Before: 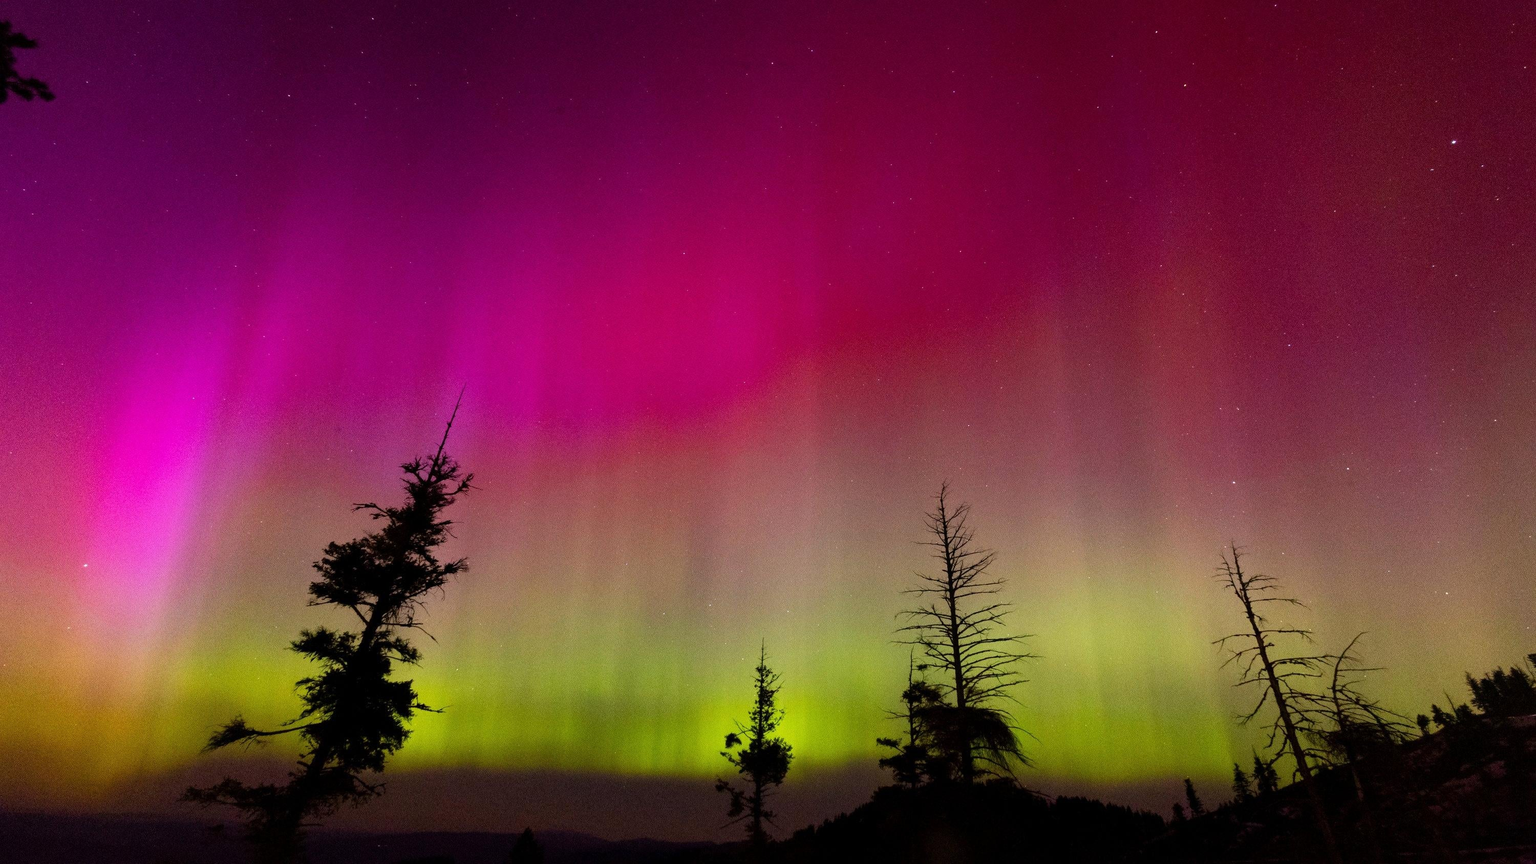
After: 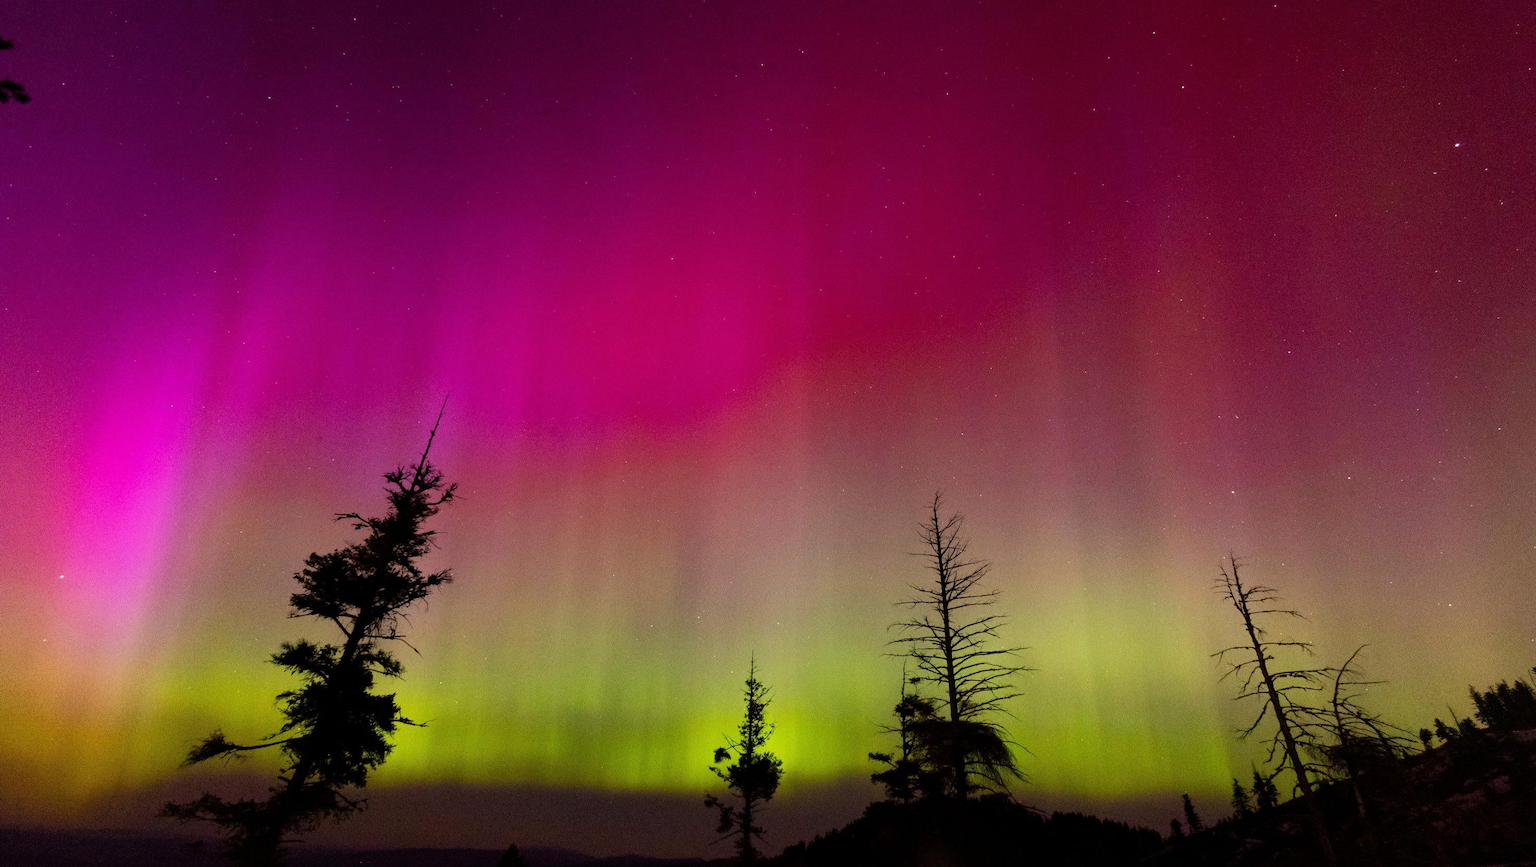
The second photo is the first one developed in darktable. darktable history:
crop: left 1.65%, right 0.273%, bottom 1.527%
